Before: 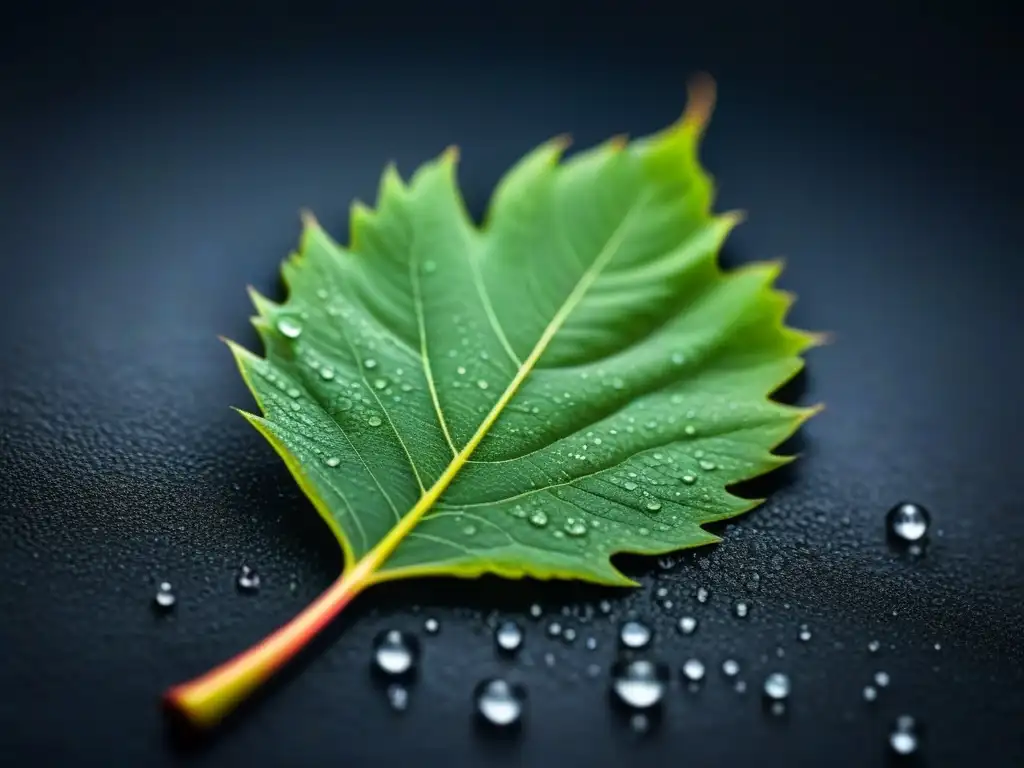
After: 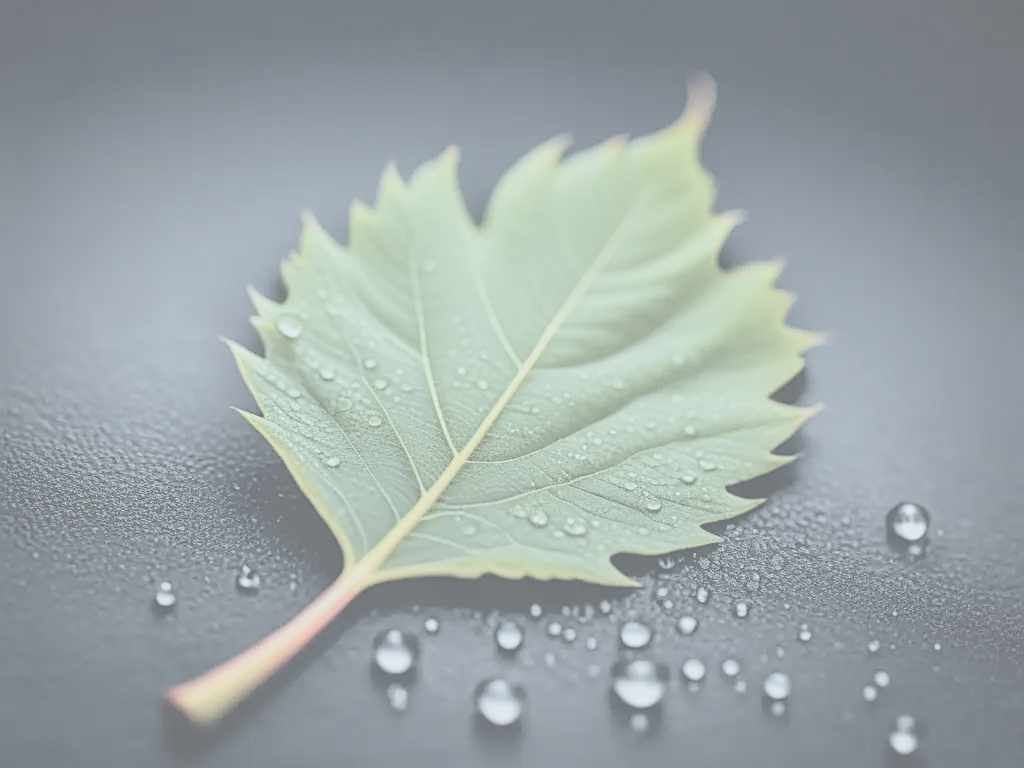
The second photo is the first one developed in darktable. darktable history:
contrast brightness saturation: contrast -0.32, brightness 0.75, saturation -0.78
tone curve: curves: ch0 [(0, 0.047) (0.15, 0.127) (0.46, 0.466) (0.751, 0.788) (1, 0.961)]; ch1 [(0, 0) (0.43, 0.408) (0.476, 0.469) (0.505, 0.501) (0.553, 0.557) (0.592, 0.58) (0.631, 0.625) (1, 1)]; ch2 [(0, 0) (0.505, 0.495) (0.55, 0.557) (0.583, 0.573) (1, 1)], color space Lab, independent channels, preserve colors none
sharpen: on, module defaults
